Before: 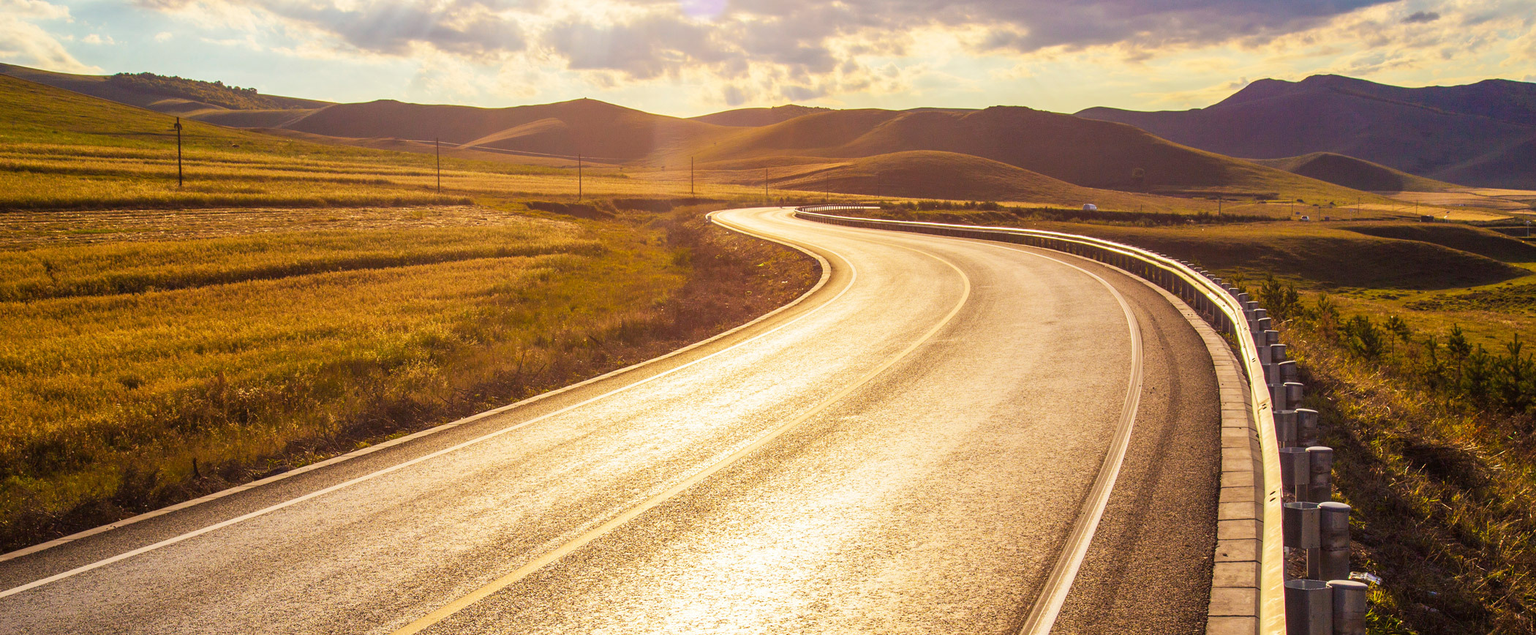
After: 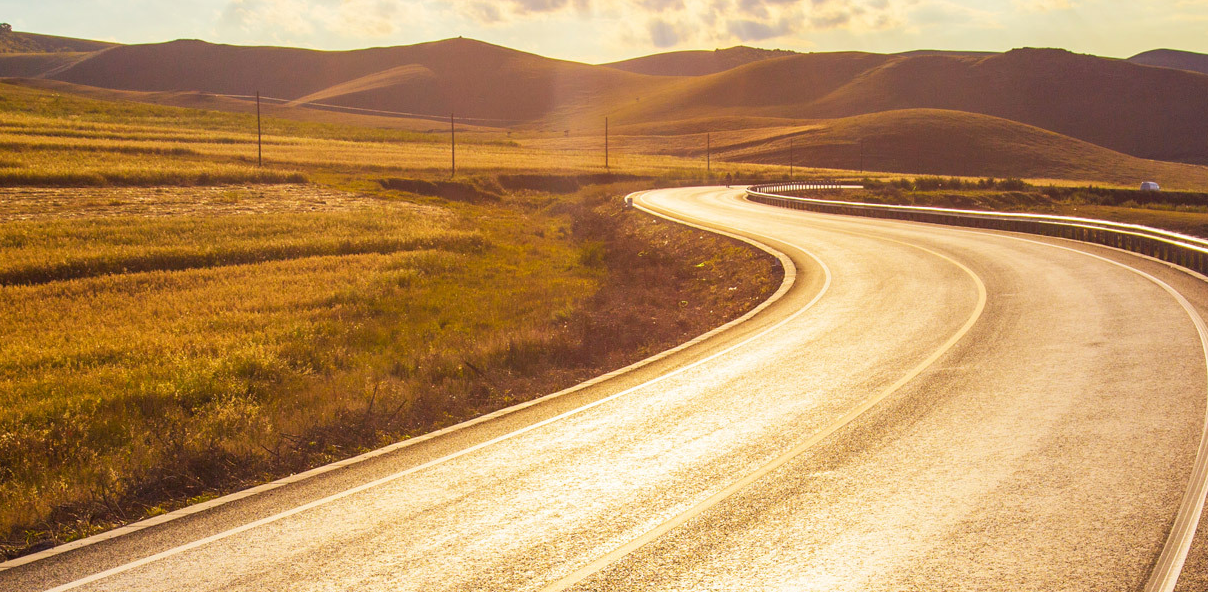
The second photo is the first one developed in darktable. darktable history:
crop: left 16.2%, top 11.266%, right 26.269%, bottom 20.504%
